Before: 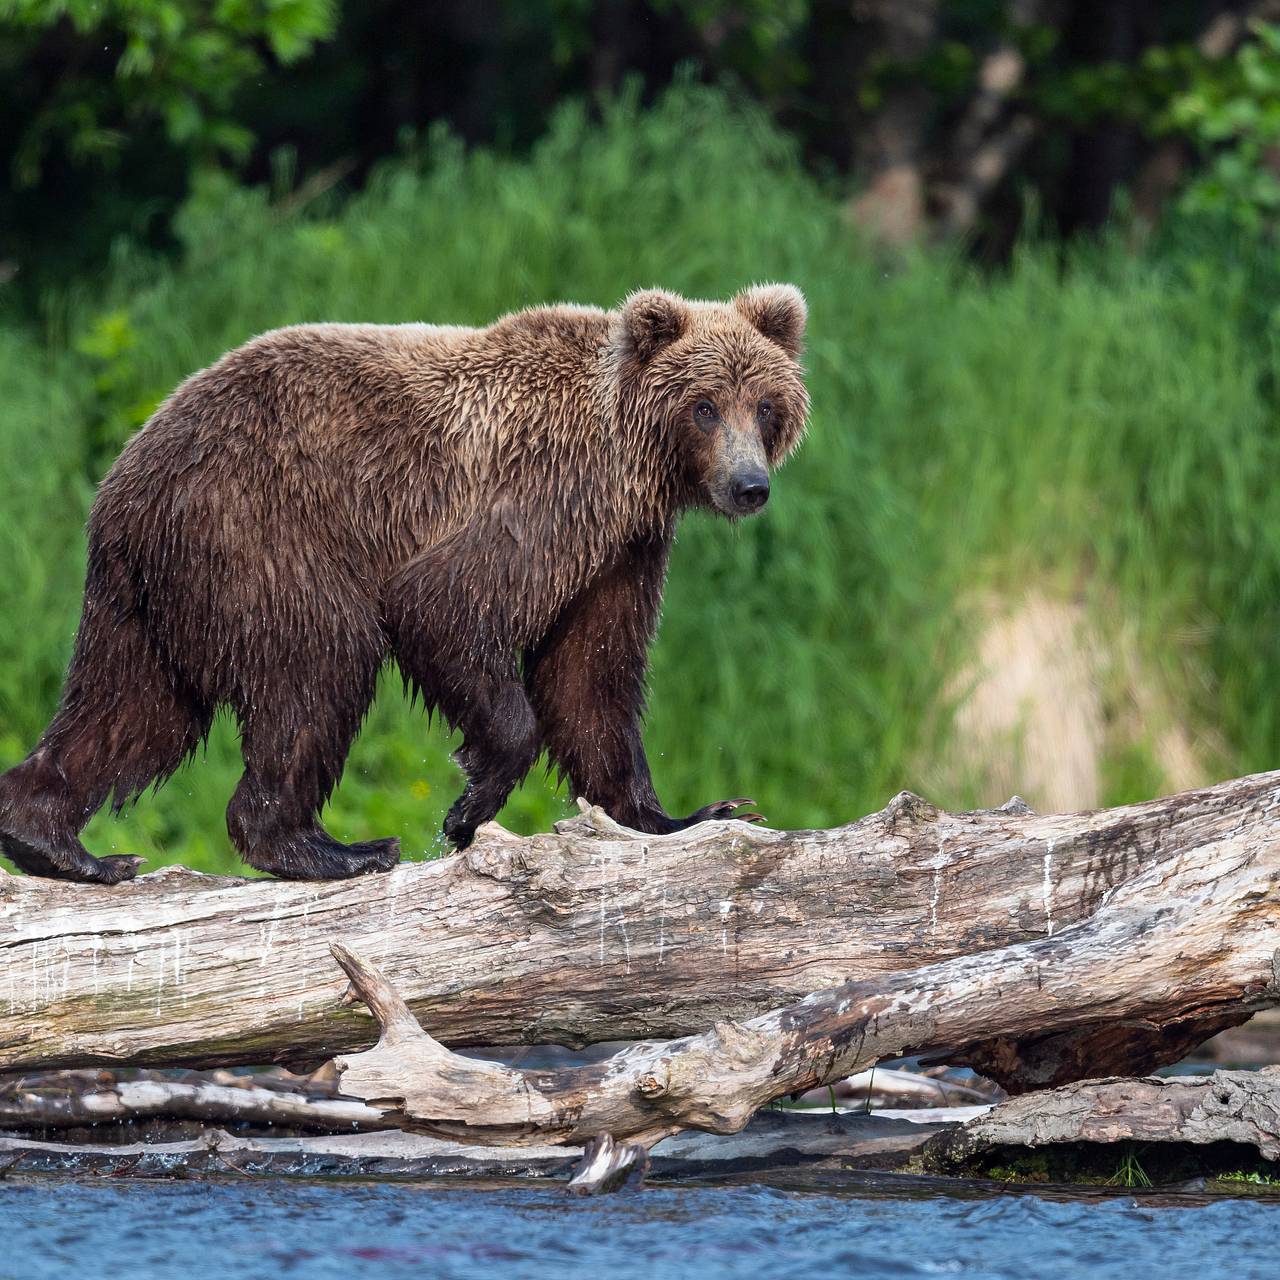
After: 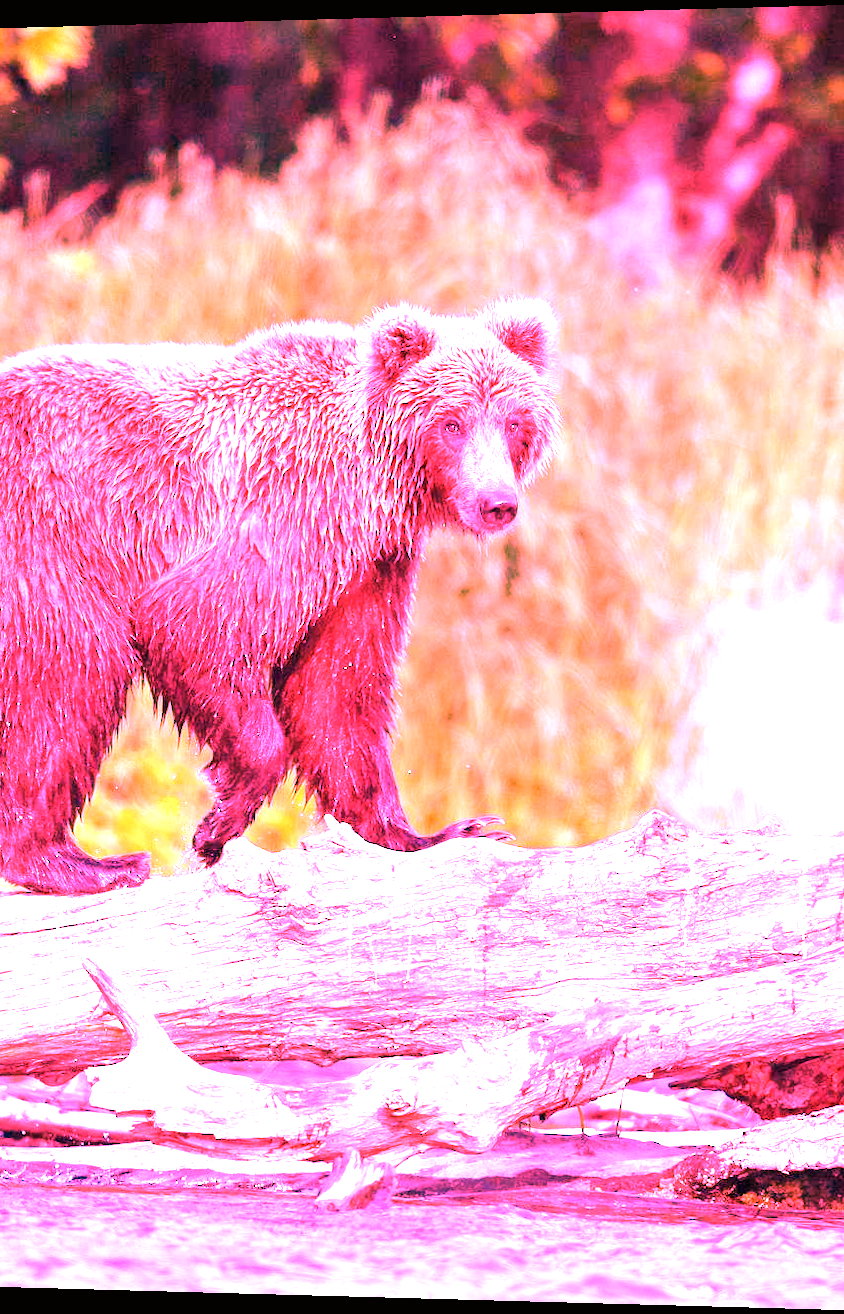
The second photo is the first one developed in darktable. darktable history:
exposure: black level correction 0, exposure 1.675 EV, compensate exposure bias true, compensate highlight preservation false
color correction: highlights a* 3.12, highlights b* -1.55, shadows a* -0.101, shadows b* 2.52, saturation 0.98
crop and rotate: left 18.442%, right 15.508%
white balance: red 4.26, blue 1.802
rotate and perspective: lens shift (horizontal) -0.055, automatic cropping off
